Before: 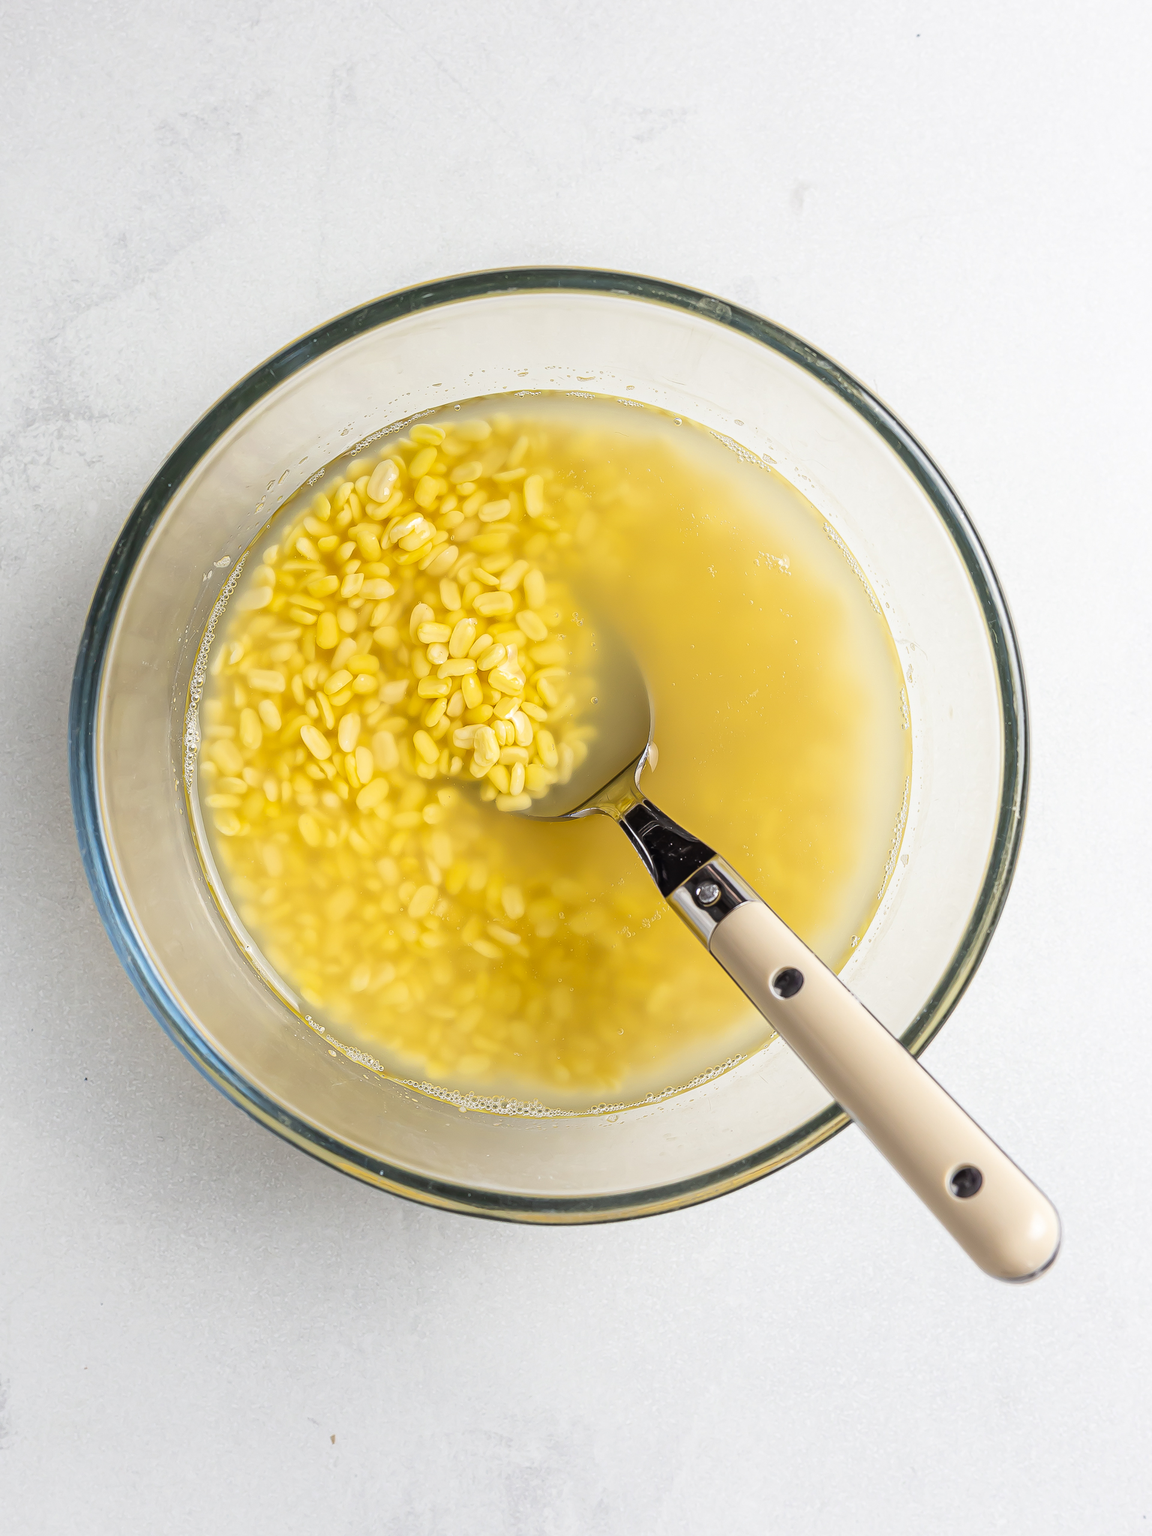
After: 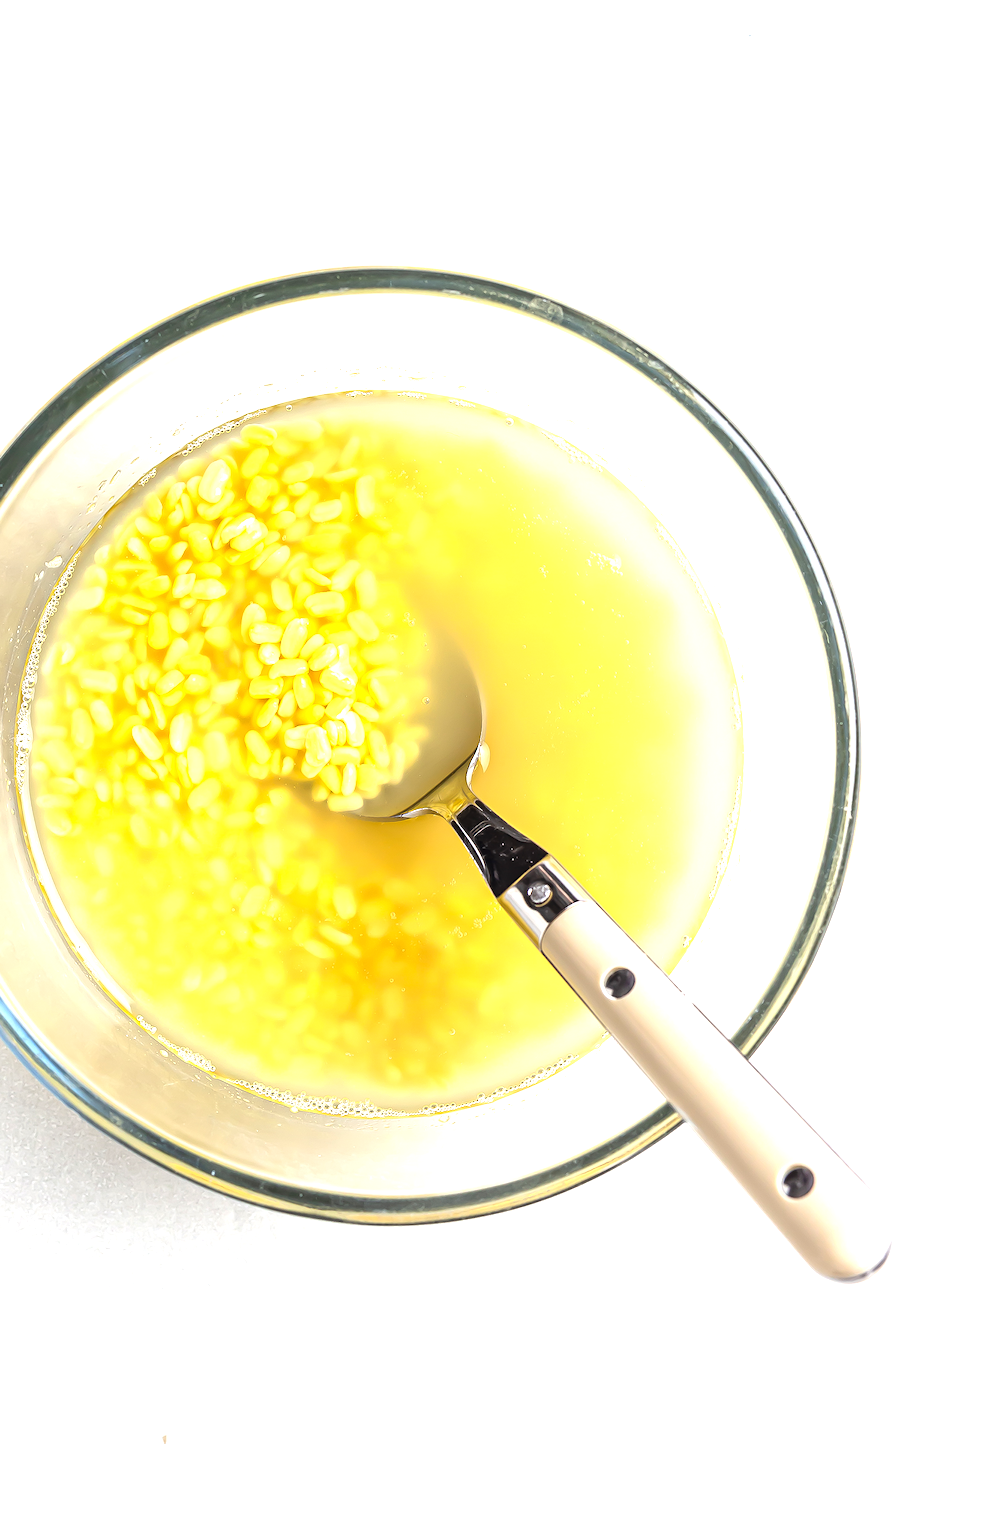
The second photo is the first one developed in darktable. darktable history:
crop and rotate: left 14.675%
exposure: black level correction 0, exposure 0.95 EV, compensate highlight preservation false
